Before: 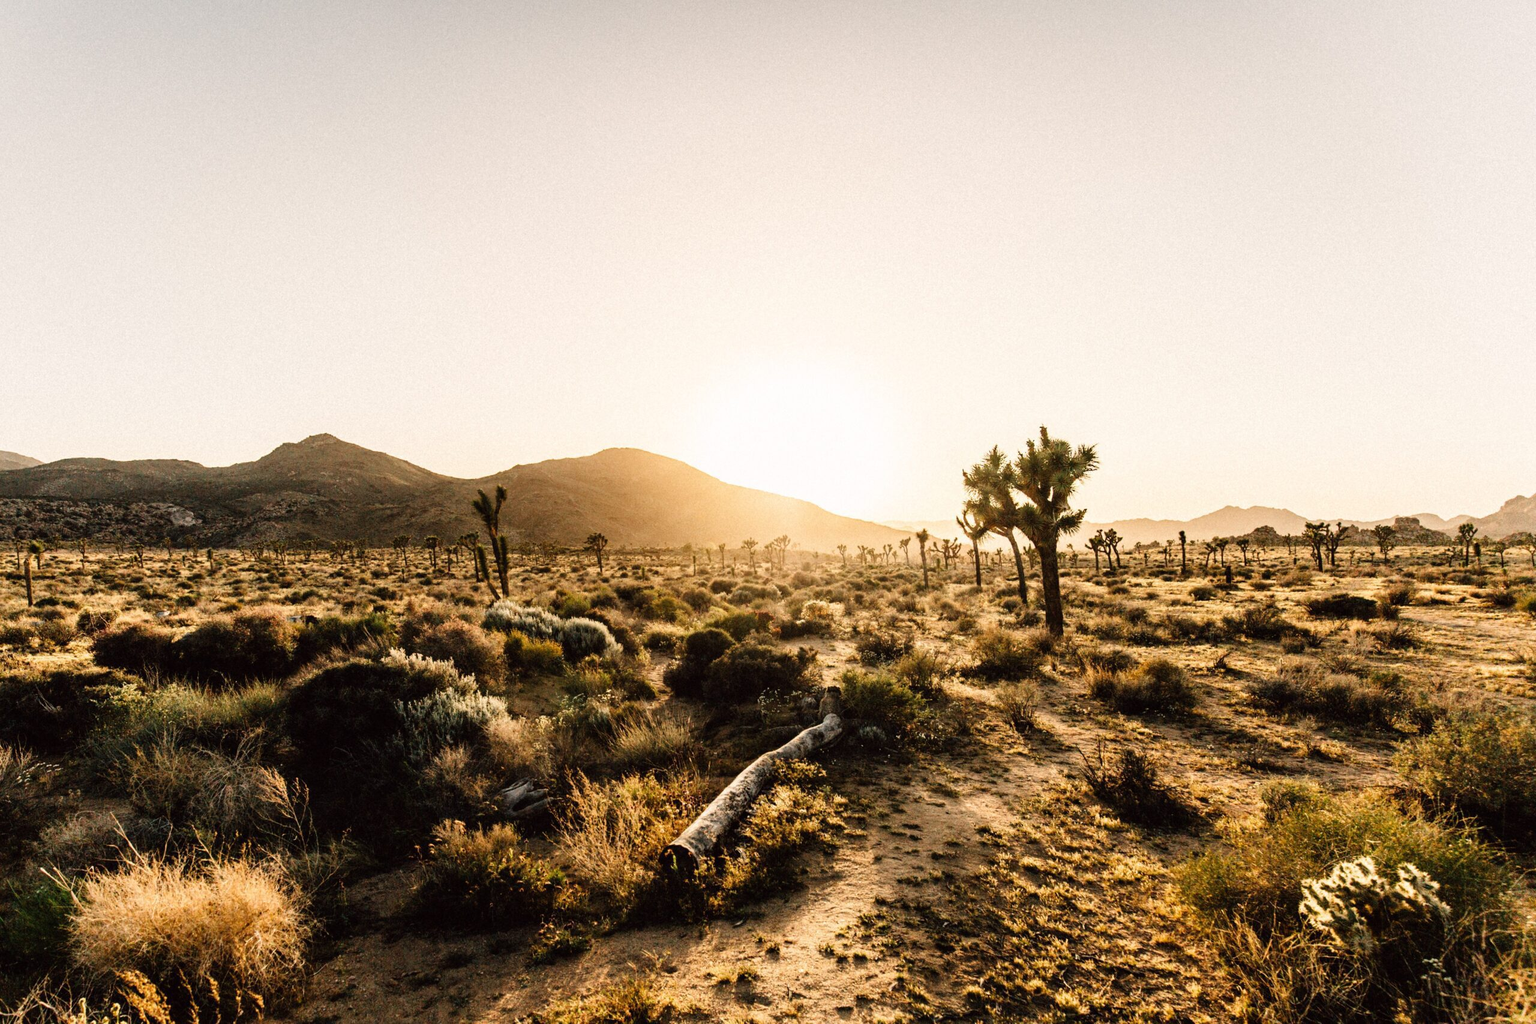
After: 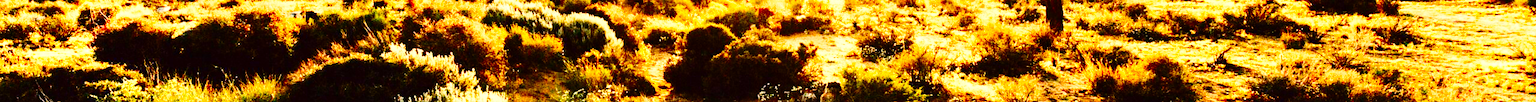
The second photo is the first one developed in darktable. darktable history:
crop and rotate: top 59.084%, bottom 30.916%
exposure: black level correction 0, exposure 1 EV, compensate exposure bias true, compensate highlight preservation false
base curve: curves: ch0 [(0, 0) (0.036, 0.025) (0.121, 0.166) (0.206, 0.329) (0.605, 0.79) (1, 1)], preserve colors none
contrast brightness saturation: contrast 0.26, brightness 0.02, saturation 0.87
